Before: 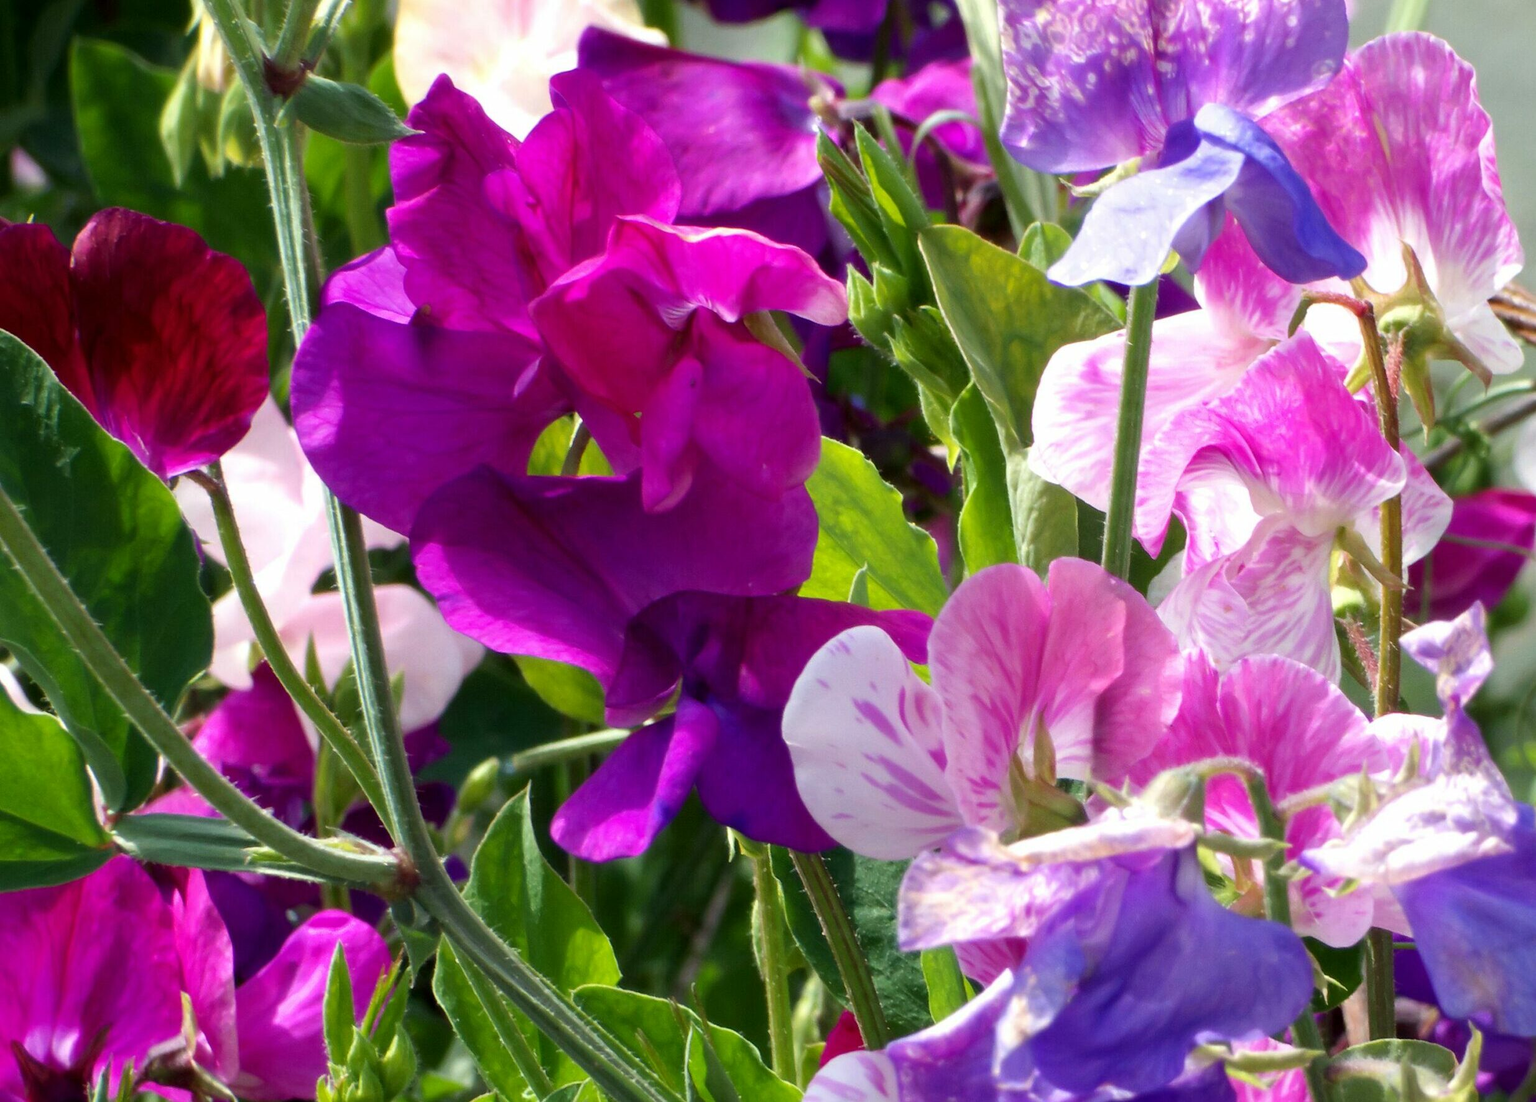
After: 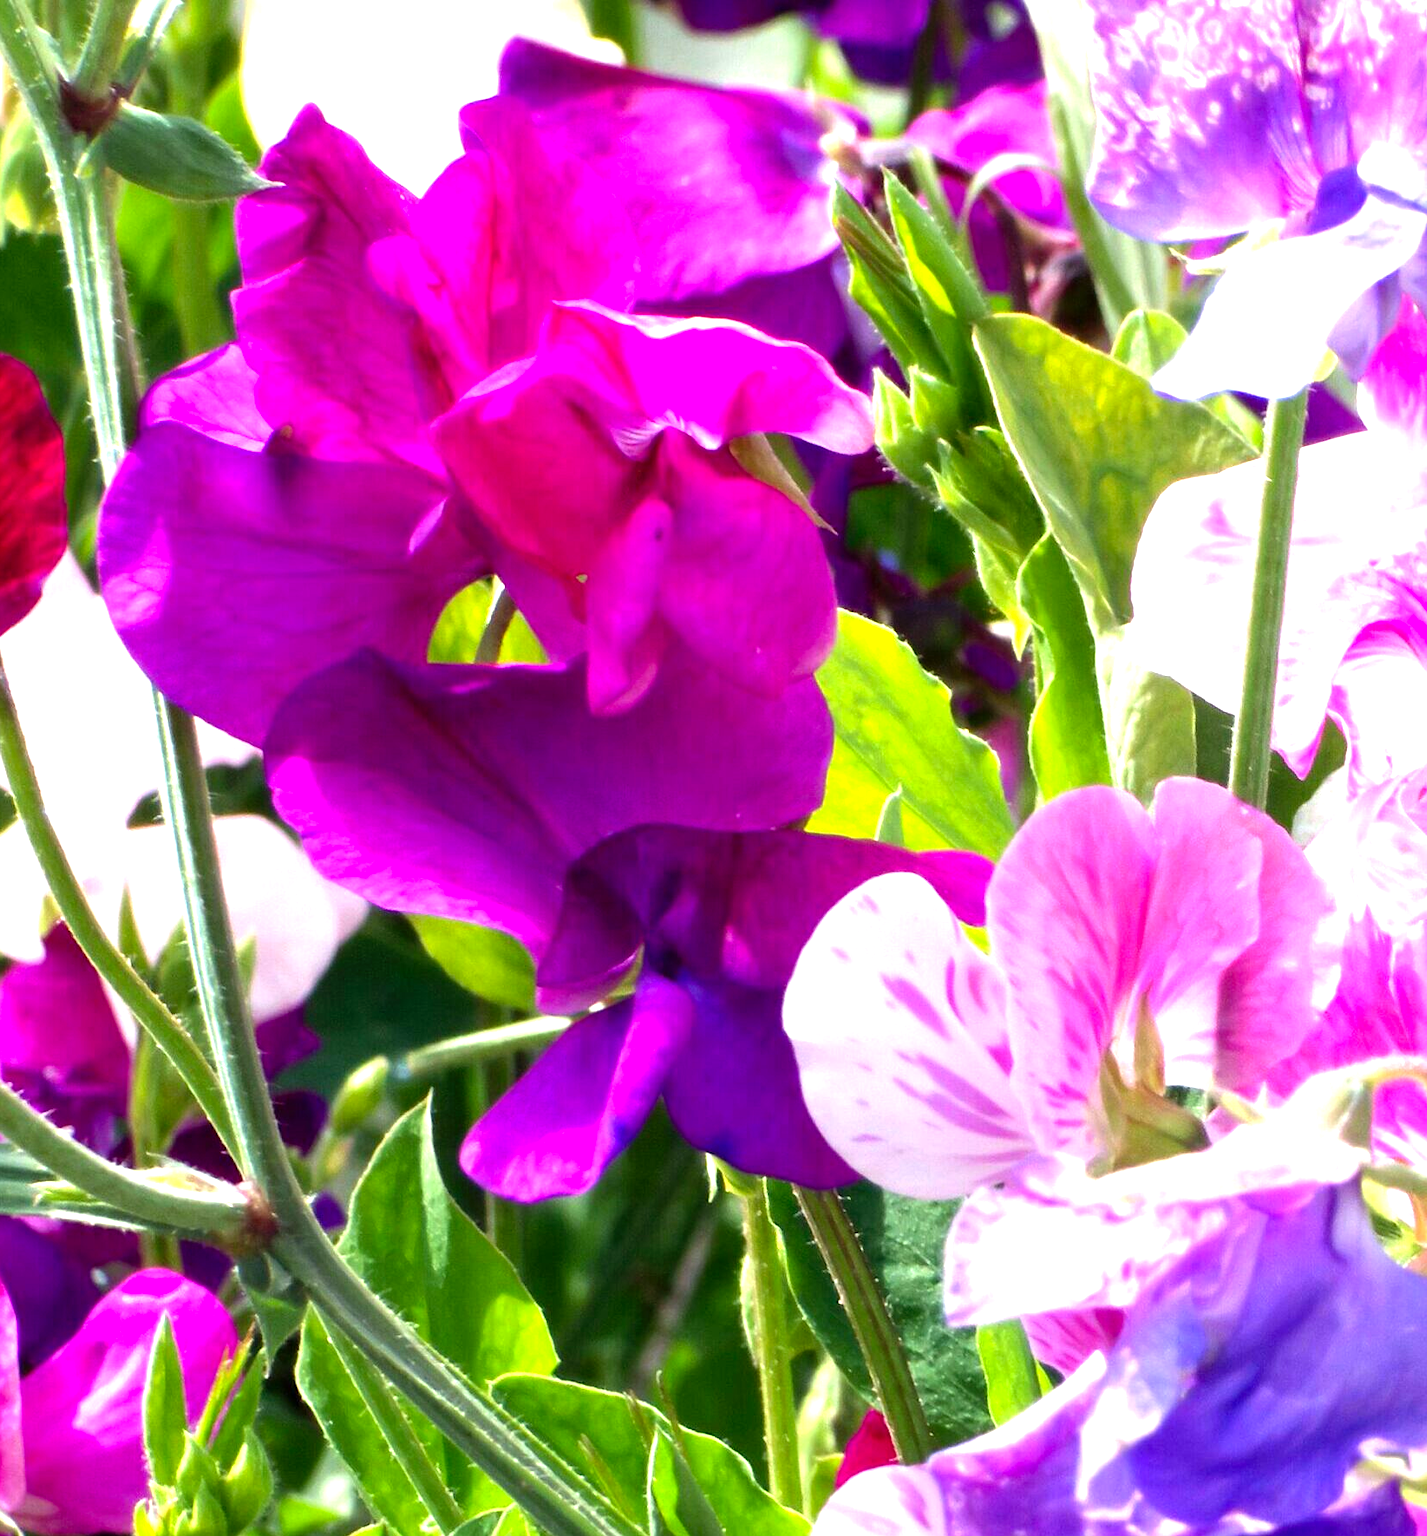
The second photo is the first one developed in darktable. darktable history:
crop and rotate: left 14.385%, right 18.948%
levels: levels [0, 0.352, 0.703]
